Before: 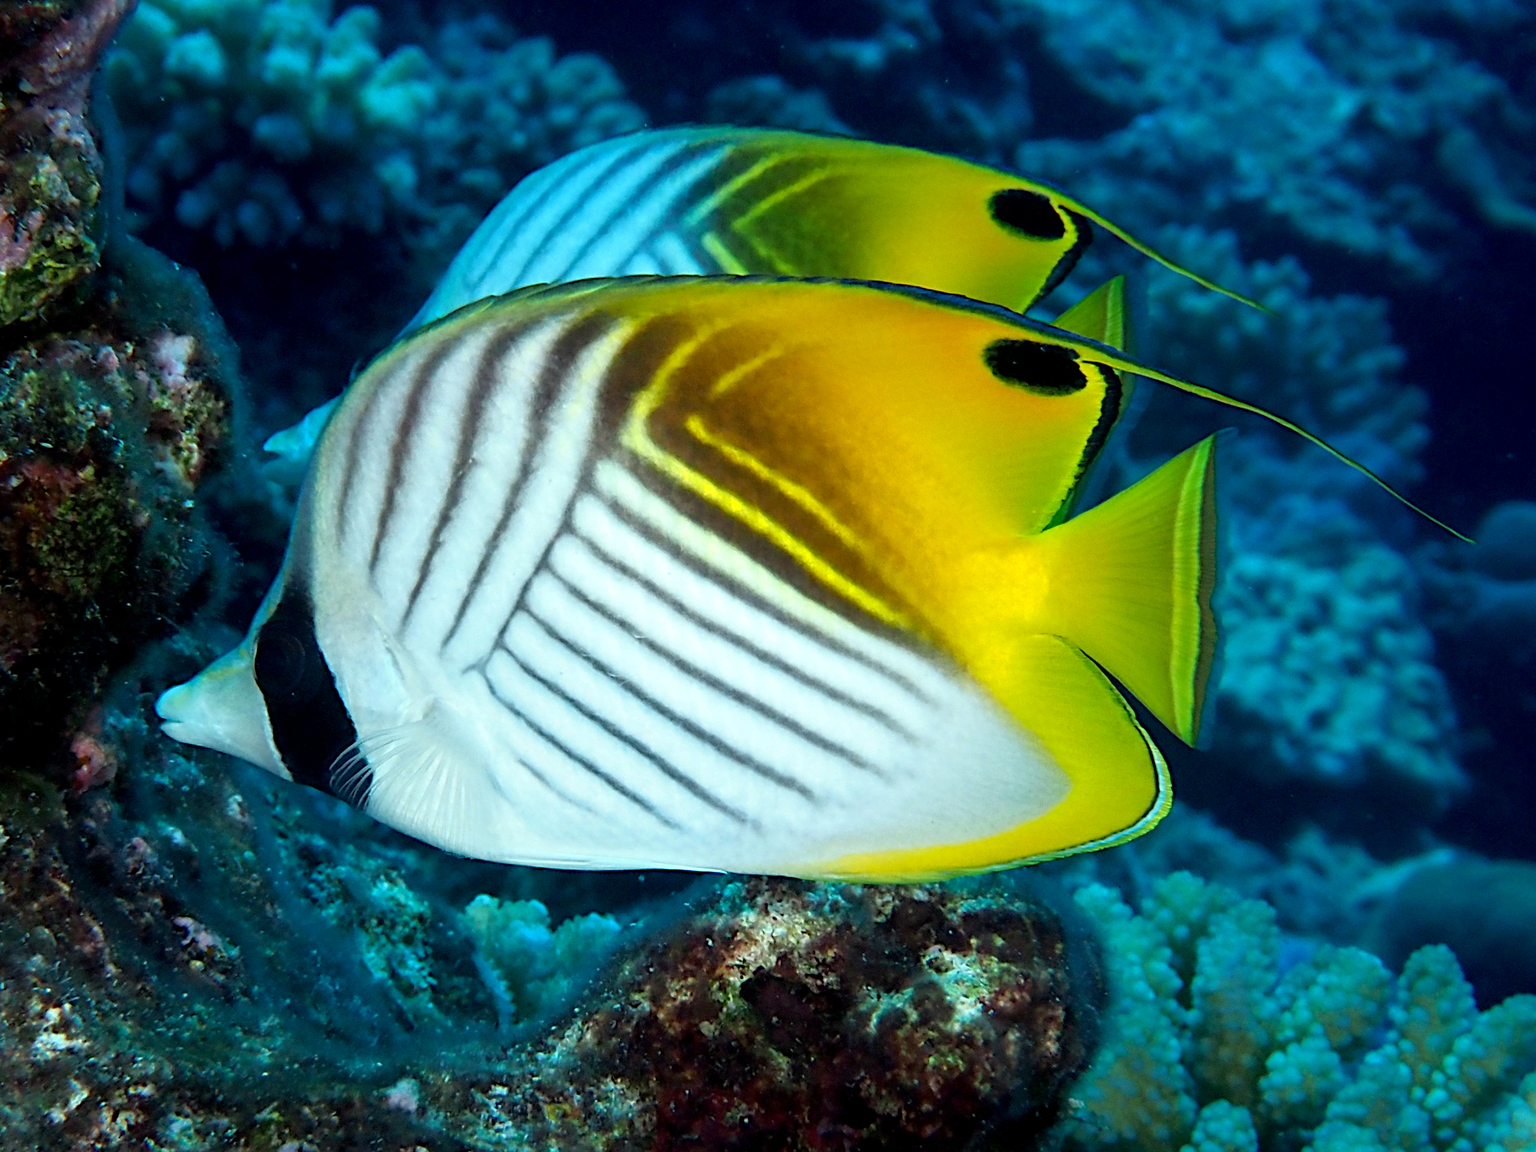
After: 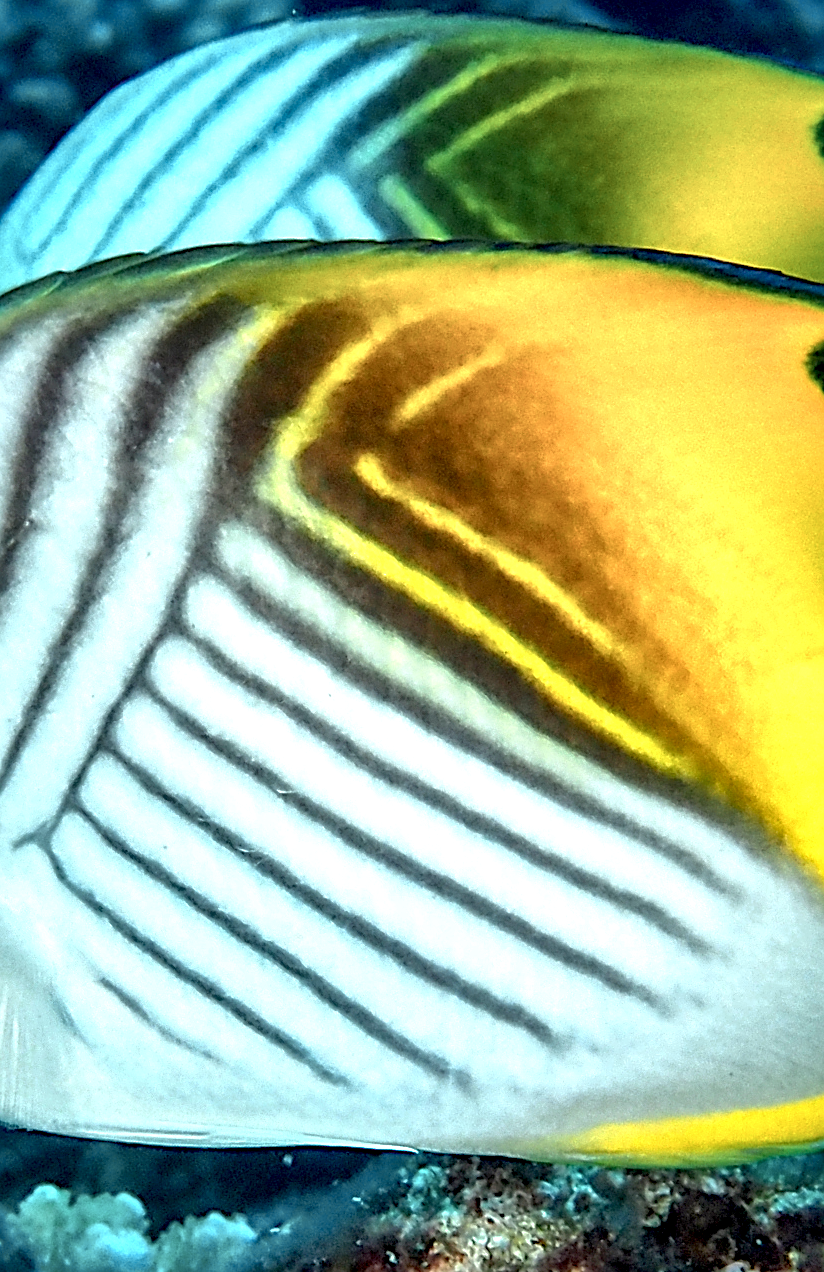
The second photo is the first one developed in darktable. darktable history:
crop and rotate: left 29.476%, top 10.214%, right 35.32%, bottom 17.333%
color zones: curves: ch0 [(0.018, 0.548) (0.197, 0.654) (0.425, 0.447) (0.605, 0.658) (0.732, 0.579)]; ch1 [(0.105, 0.531) (0.224, 0.531) (0.386, 0.39) (0.618, 0.456) (0.732, 0.456) (0.956, 0.421)]; ch2 [(0.039, 0.583) (0.215, 0.465) (0.399, 0.544) (0.465, 0.548) (0.614, 0.447) (0.724, 0.43) (0.882, 0.623) (0.956, 0.632)]
shadows and highlights: on, module defaults
local contrast: highlights 60%, shadows 60%, detail 160%
sharpen: on, module defaults
